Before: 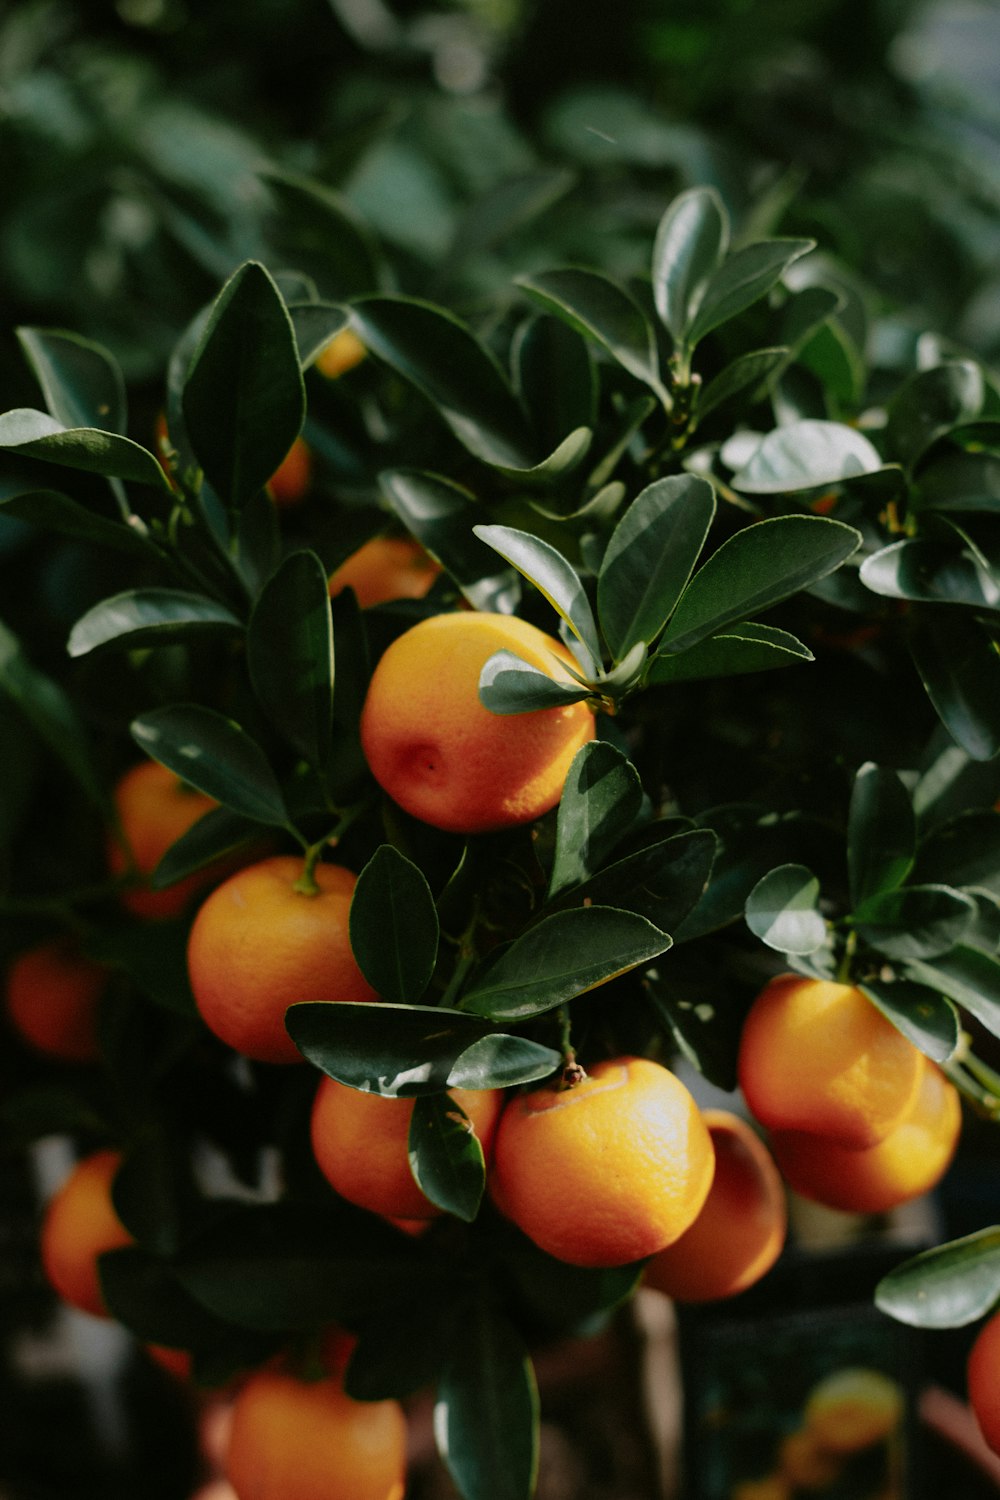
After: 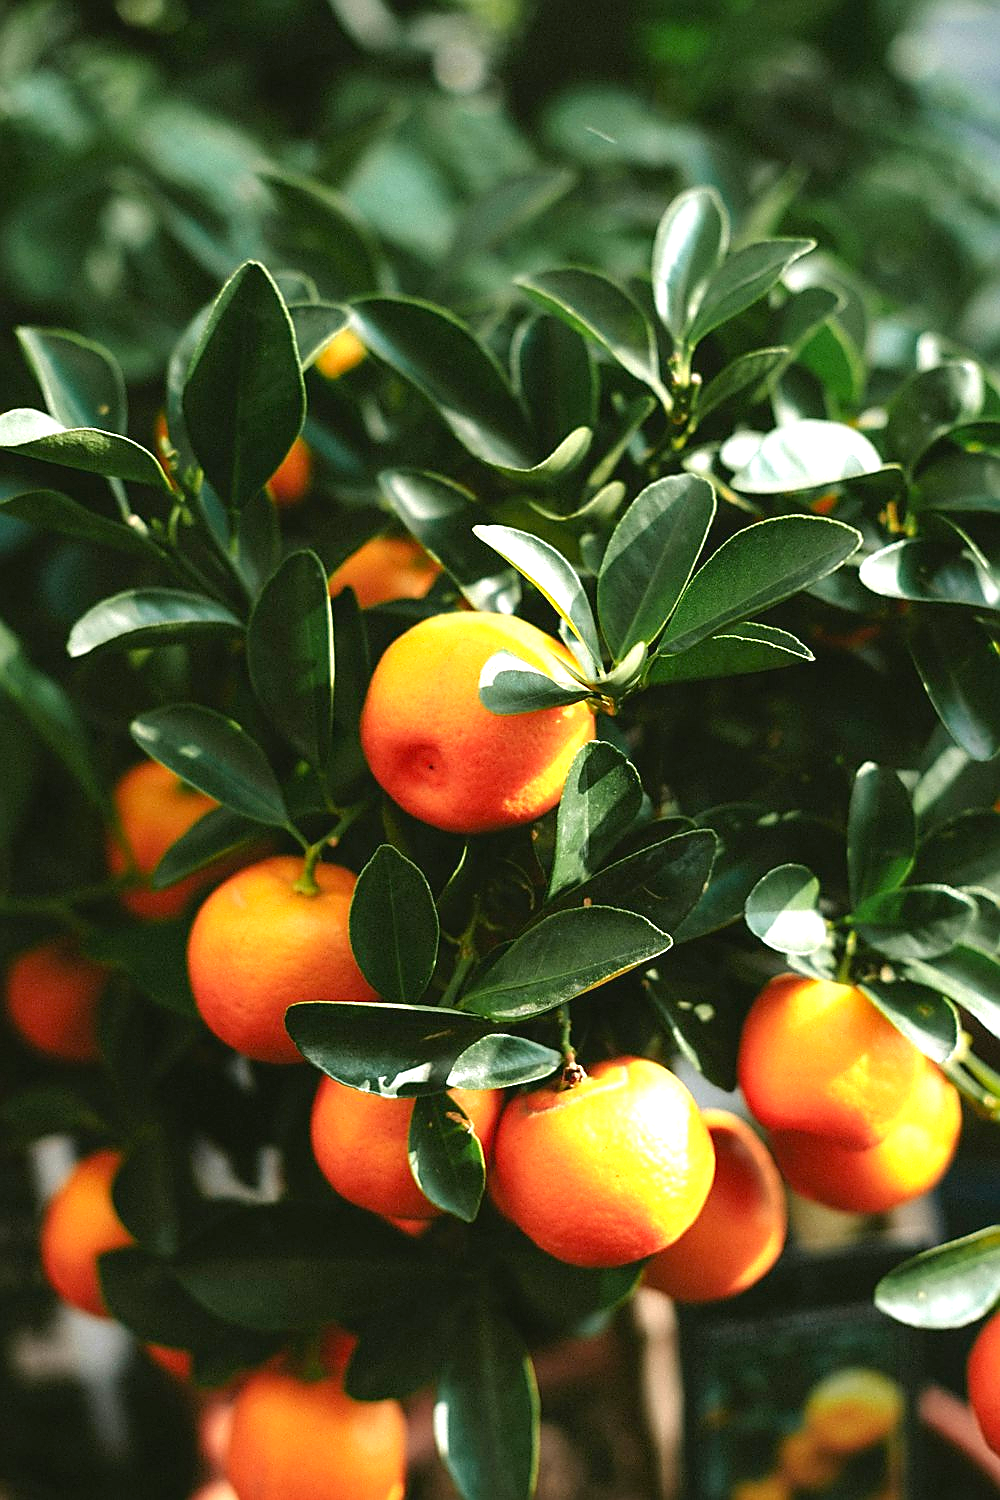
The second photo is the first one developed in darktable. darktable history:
sharpen: radius 1.4, amount 1.25, threshold 0.7
exposure: black level correction 0.001, exposure 1.646 EV, compensate exposure bias true, compensate highlight preservation false
contrast brightness saturation: contrast -0.11
